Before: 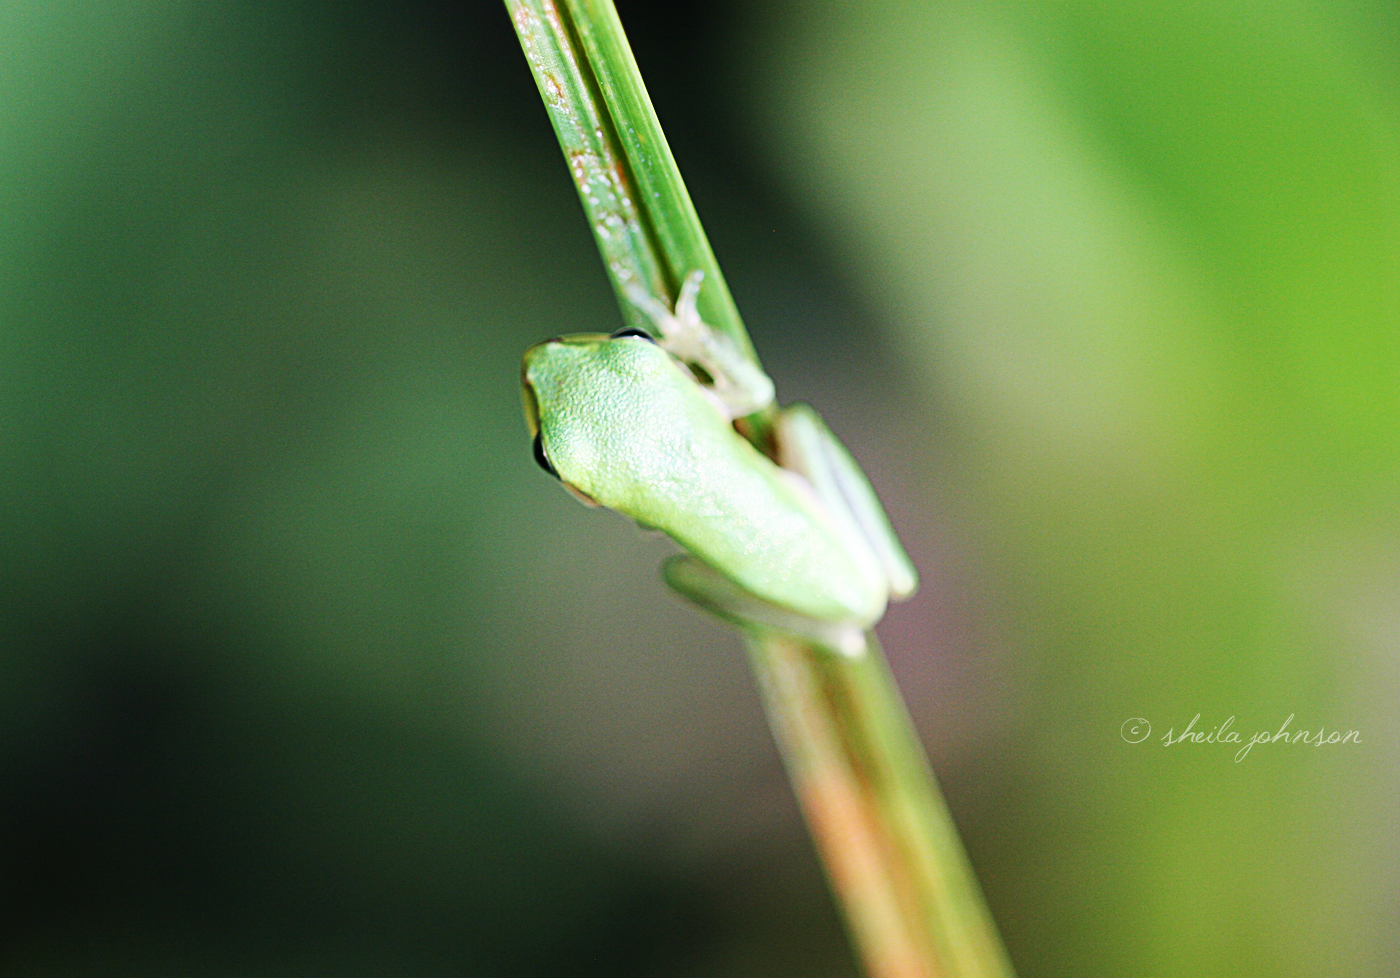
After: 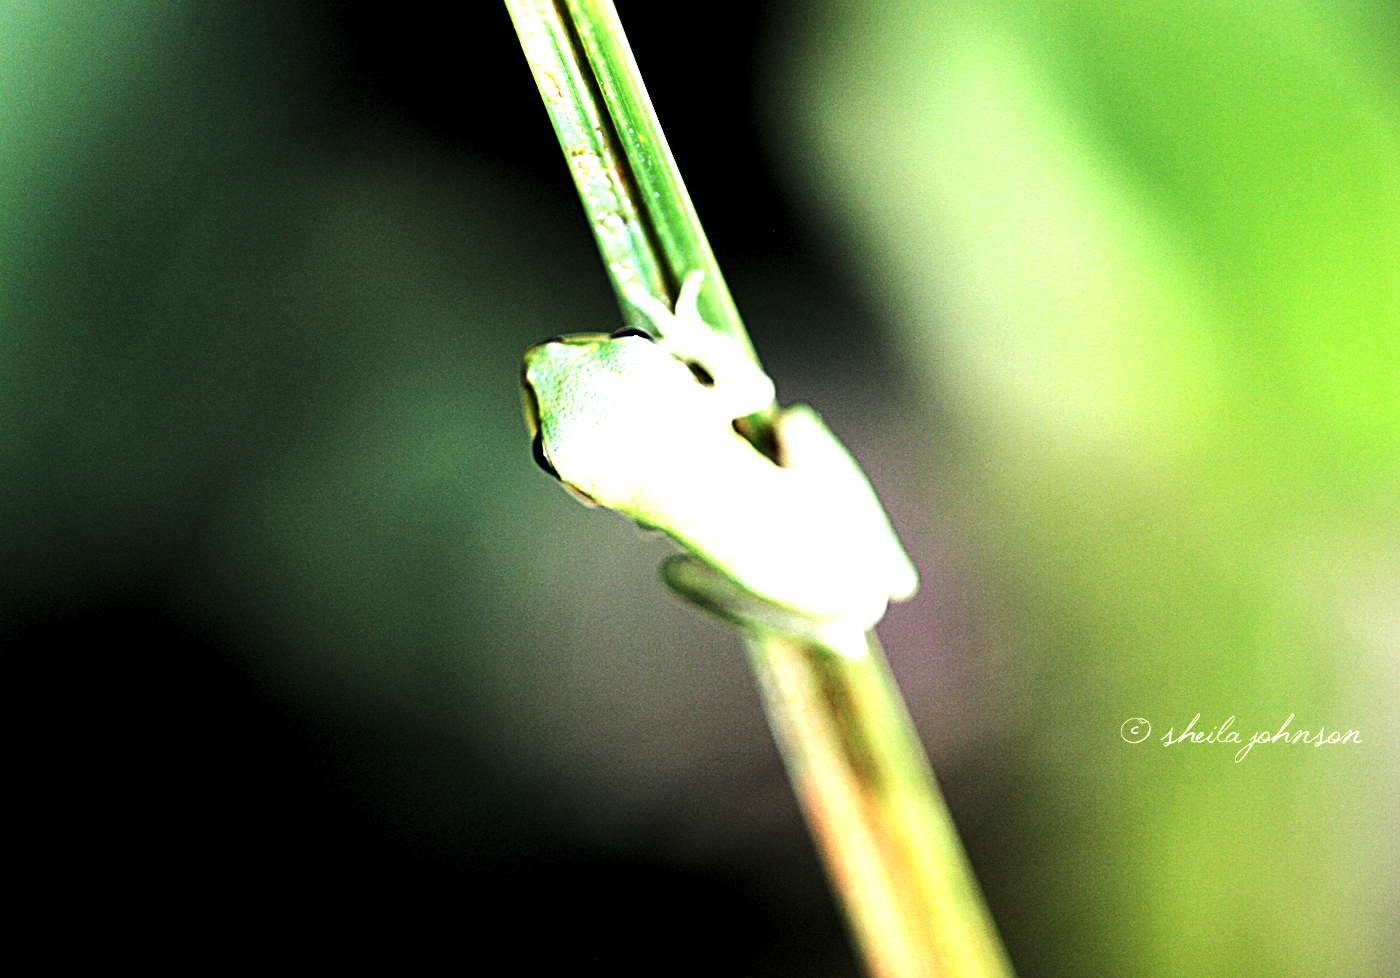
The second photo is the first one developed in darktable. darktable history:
levels: levels [0.129, 0.519, 0.867]
tone equalizer: -8 EV -0.75 EV, -7 EV -0.7 EV, -6 EV -0.6 EV, -5 EV -0.4 EV, -3 EV 0.4 EV, -2 EV 0.6 EV, -1 EV 0.7 EV, +0 EV 0.75 EV, edges refinement/feathering 500, mask exposure compensation -1.57 EV, preserve details no
